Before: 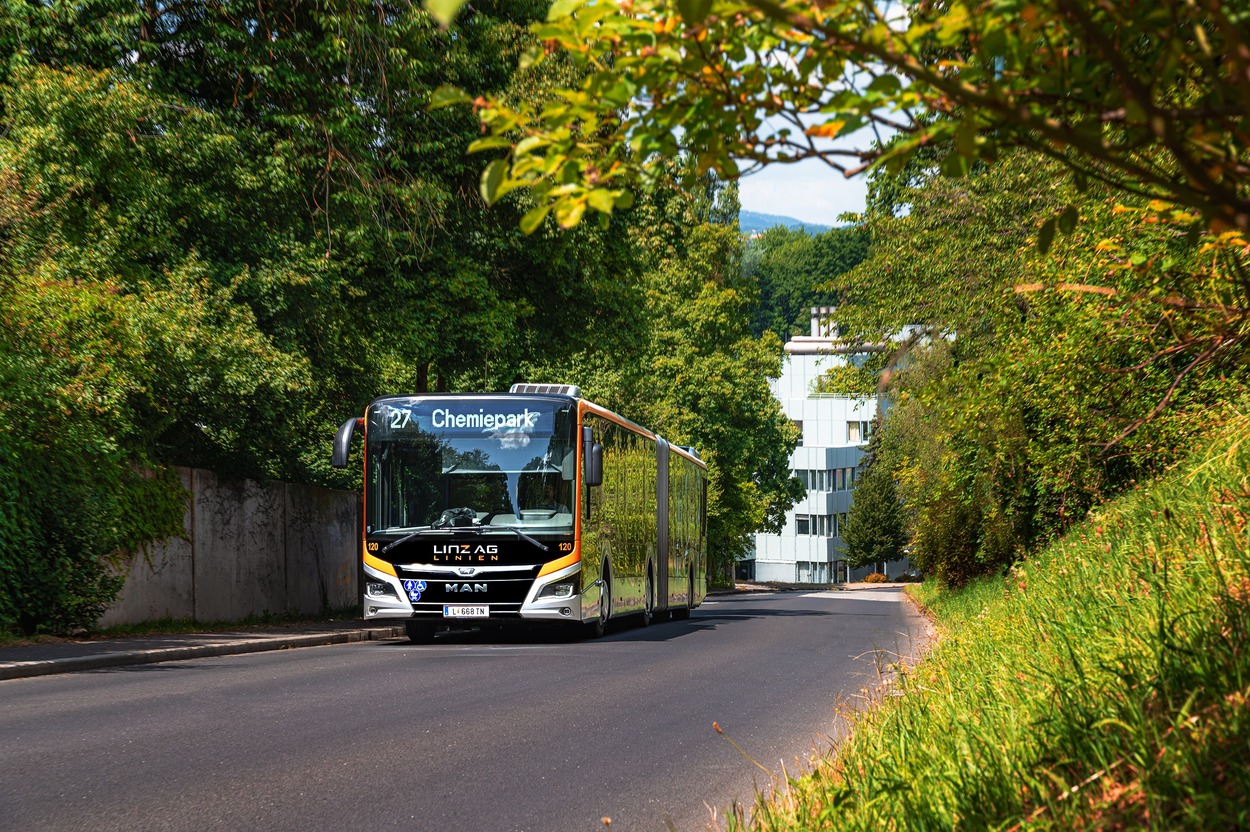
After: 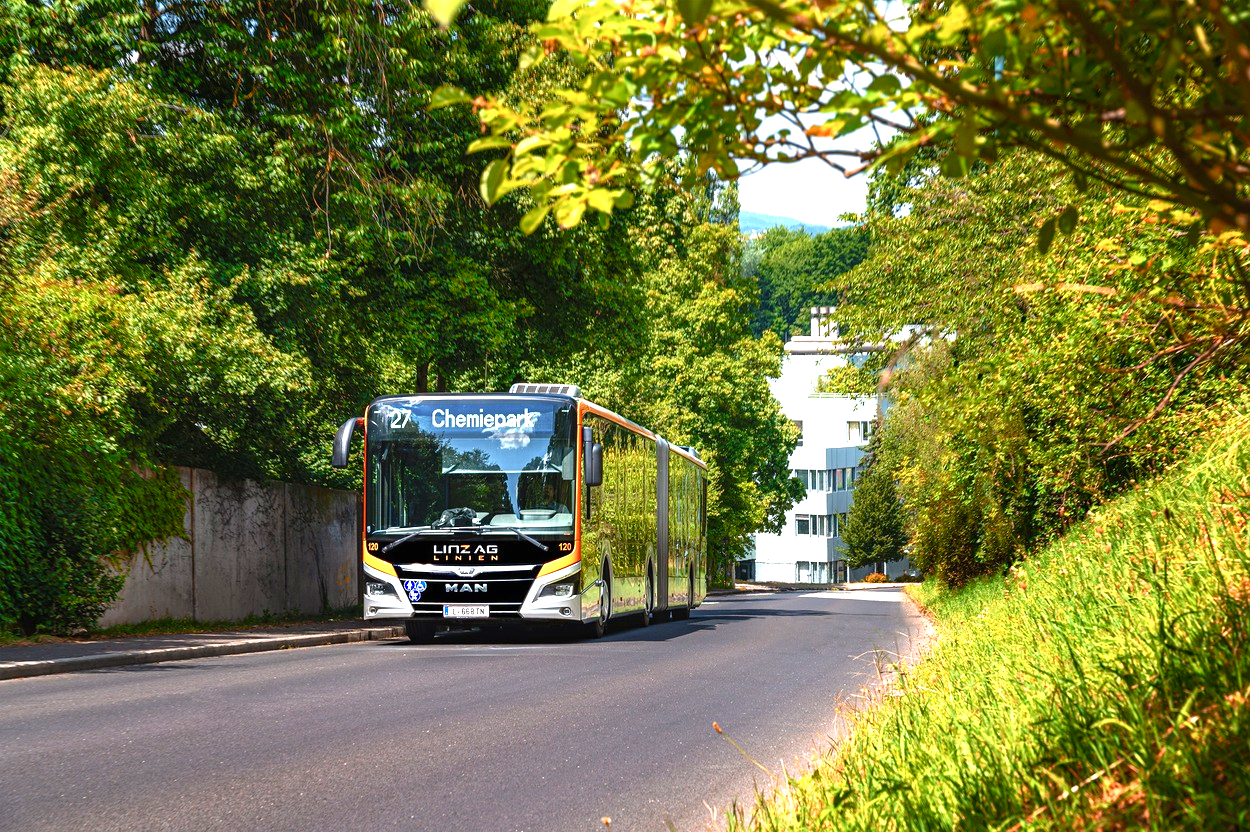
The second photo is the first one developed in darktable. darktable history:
exposure: black level correction 0, exposure 1 EV, compensate exposure bias true, compensate highlight preservation false
color balance rgb: perceptual saturation grading › global saturation 20%, perceptual saturation grading › highlights -25%, perceptual saturation grading › shadows 25%
